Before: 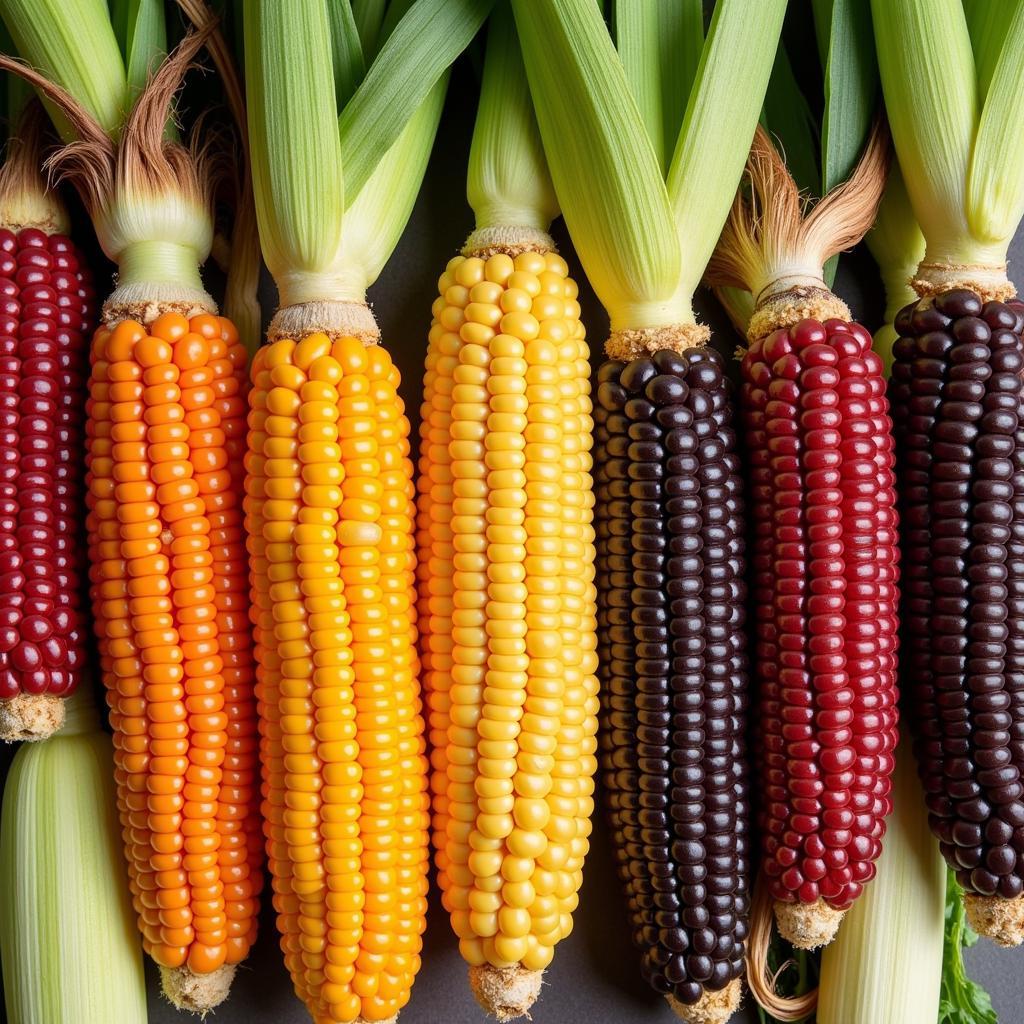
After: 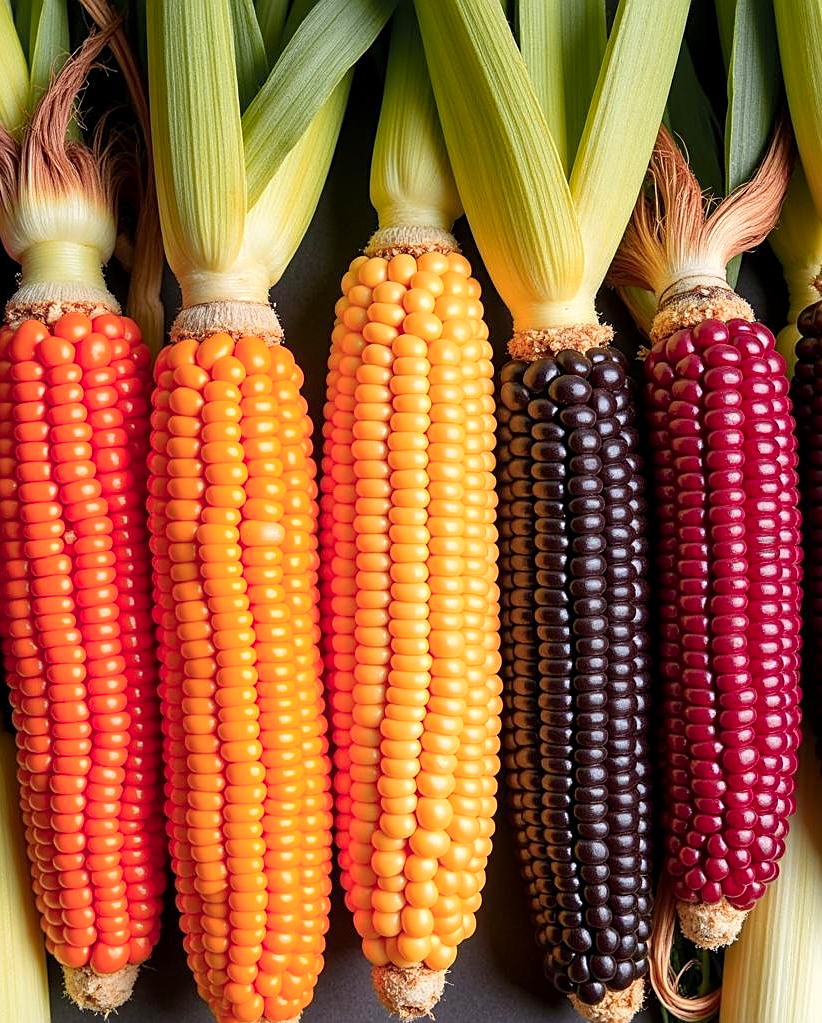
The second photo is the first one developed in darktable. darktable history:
color zones: curves: ch1 [(0.309, 0.524) (0.41, 0.329) (0.508, 0.509)]; ch2 [(0.25, 0.457) (0.75, 0.5)], mix 39.43%
sharpen: on, module defaults
crop and rotate: left 9.533%, right 10.134%
local contrast: highlights 106%, shadows 97%, detail 120%, midtone range 0.2
